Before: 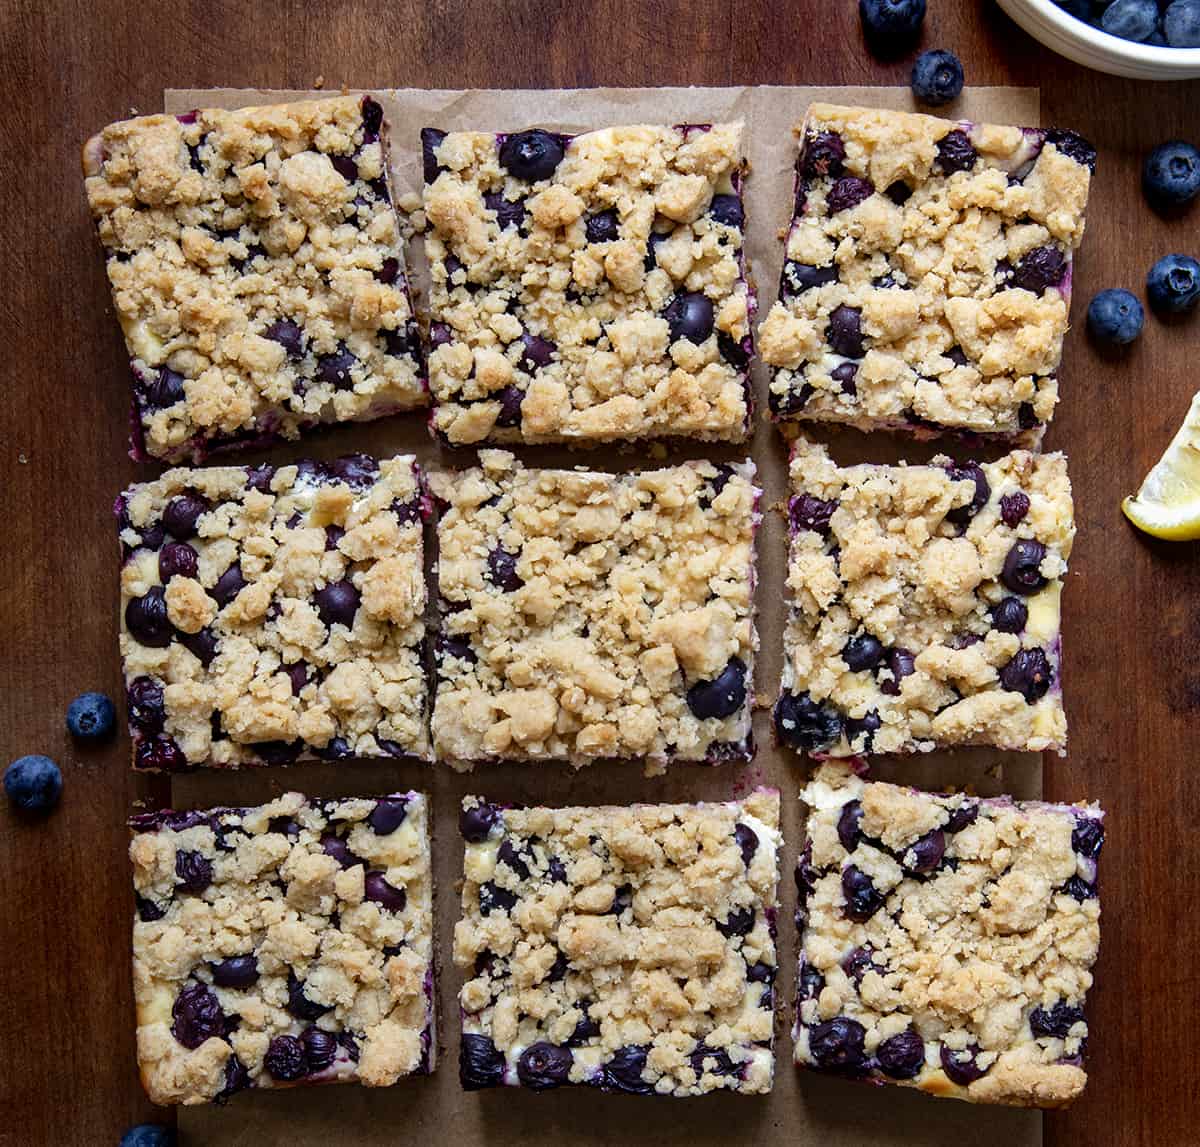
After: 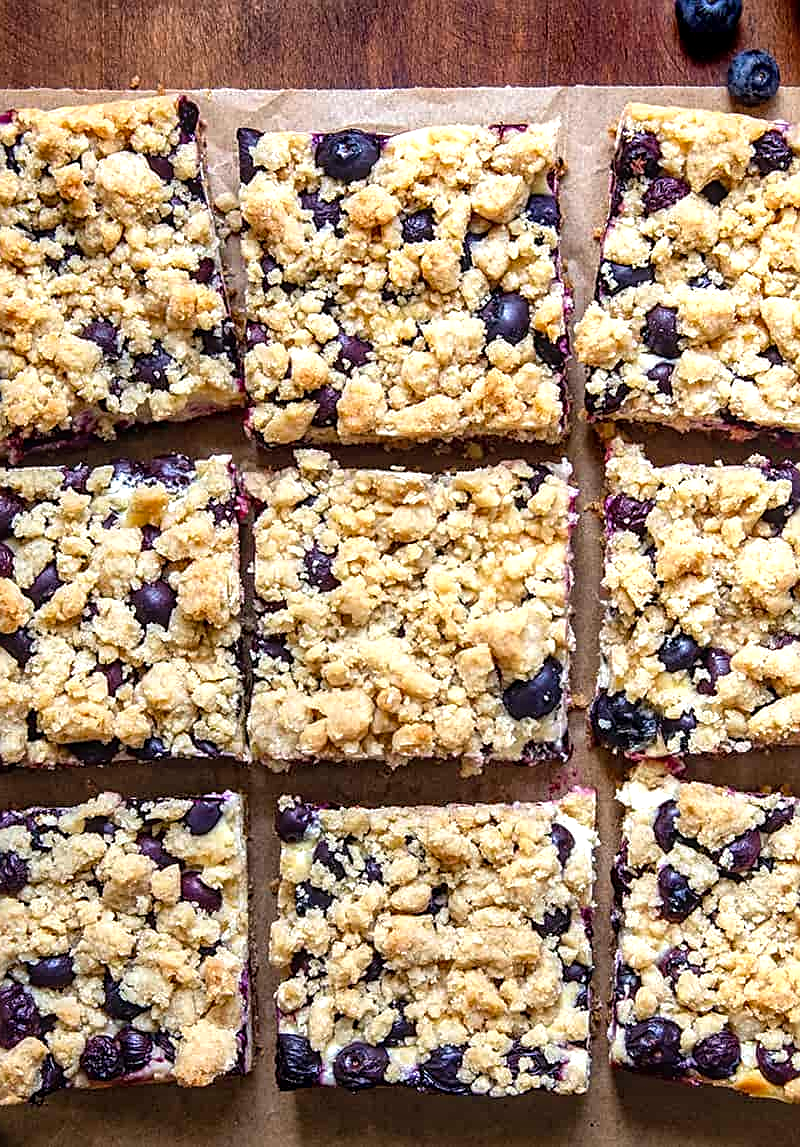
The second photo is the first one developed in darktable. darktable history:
crop and rotate: left 15.386%, right 17.883%
exposure: exposure 0.569 EV, compensate highlight preservation false
sharpen: on, module defaults
local contrast: detail 130%
